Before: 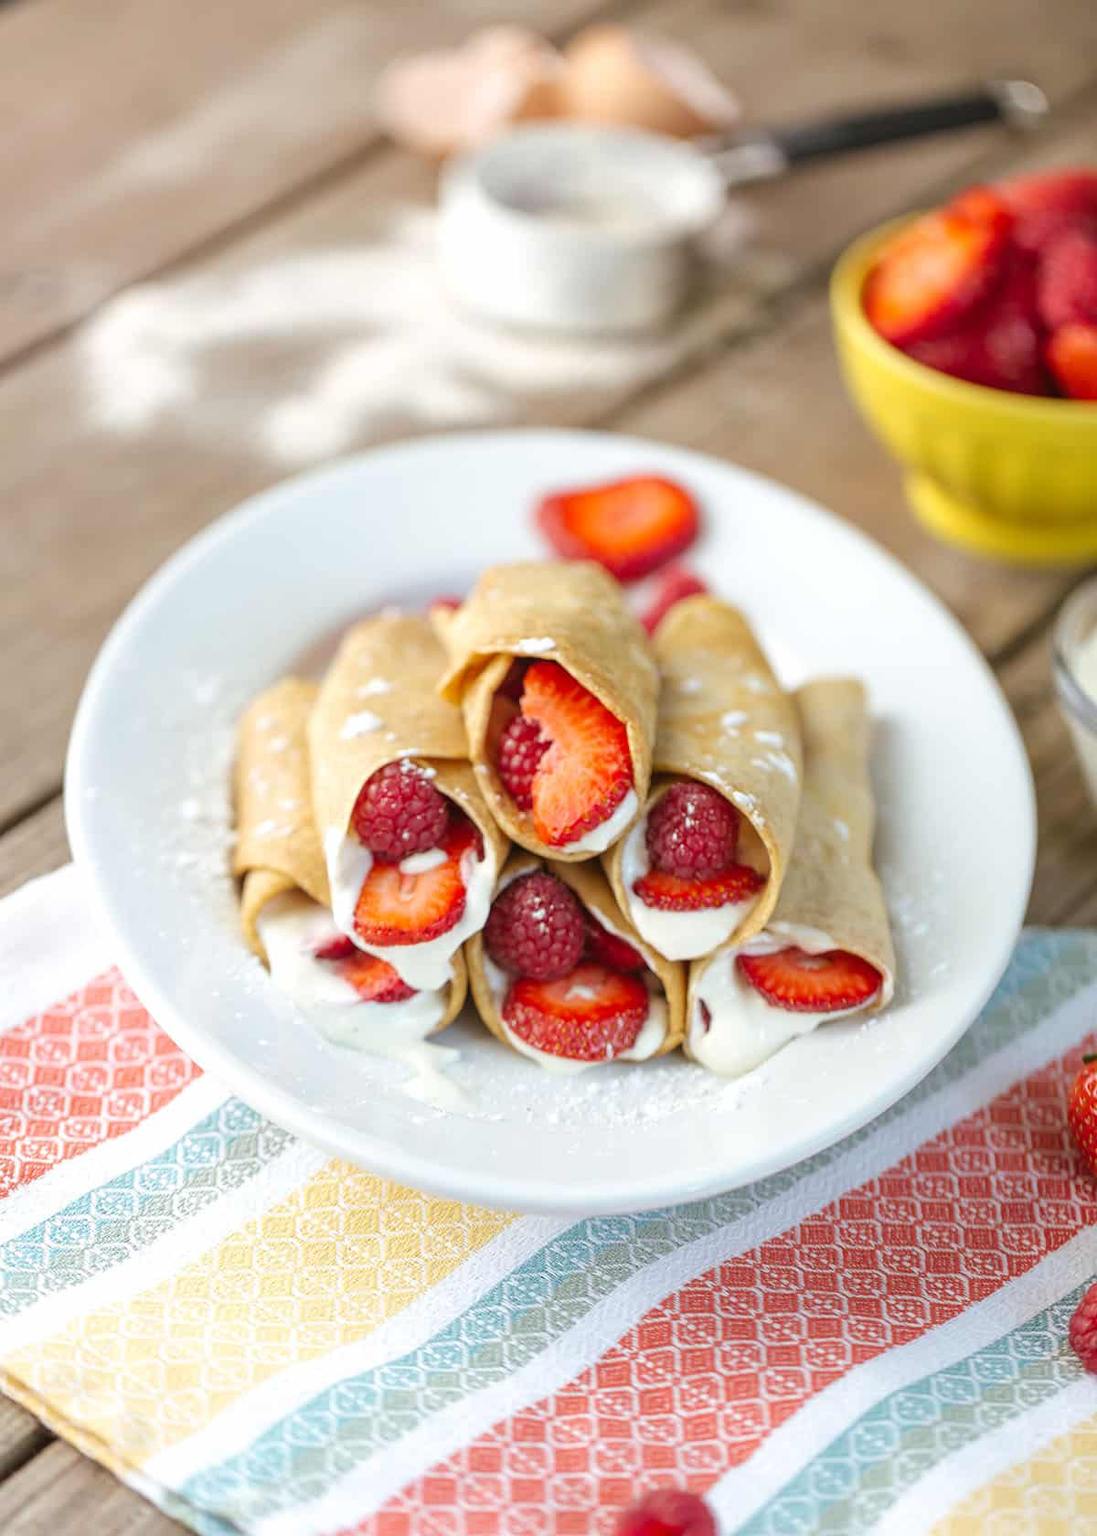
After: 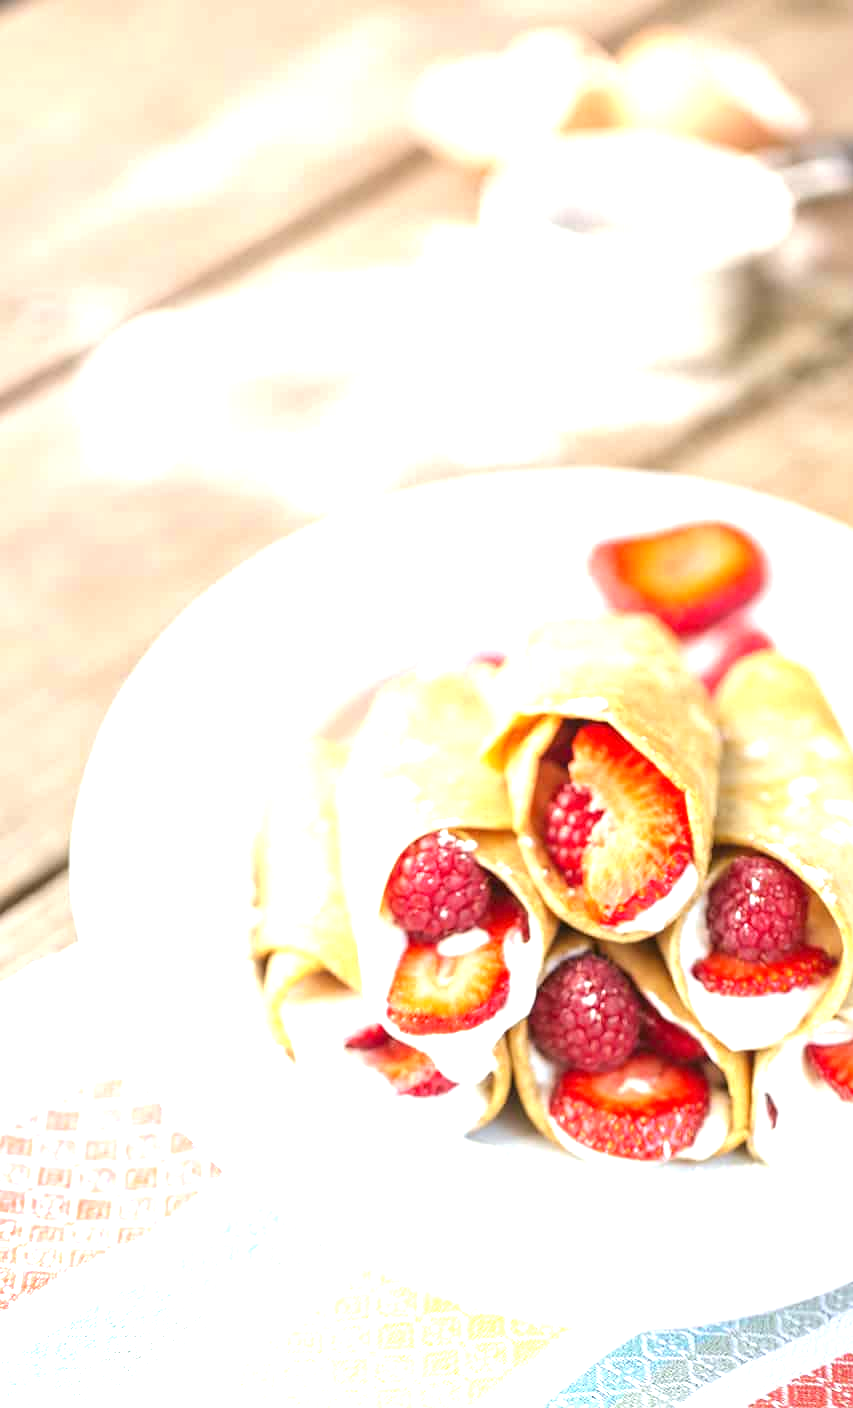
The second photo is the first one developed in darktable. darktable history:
crop: right 28.896%, bottom 16.165%
tone equalizer: edges refinement/feathering 500, mask exposure compensation -1.57 EV, preserve details no
exposure: exposure 1.202 EV, compensate highlight preservation false
